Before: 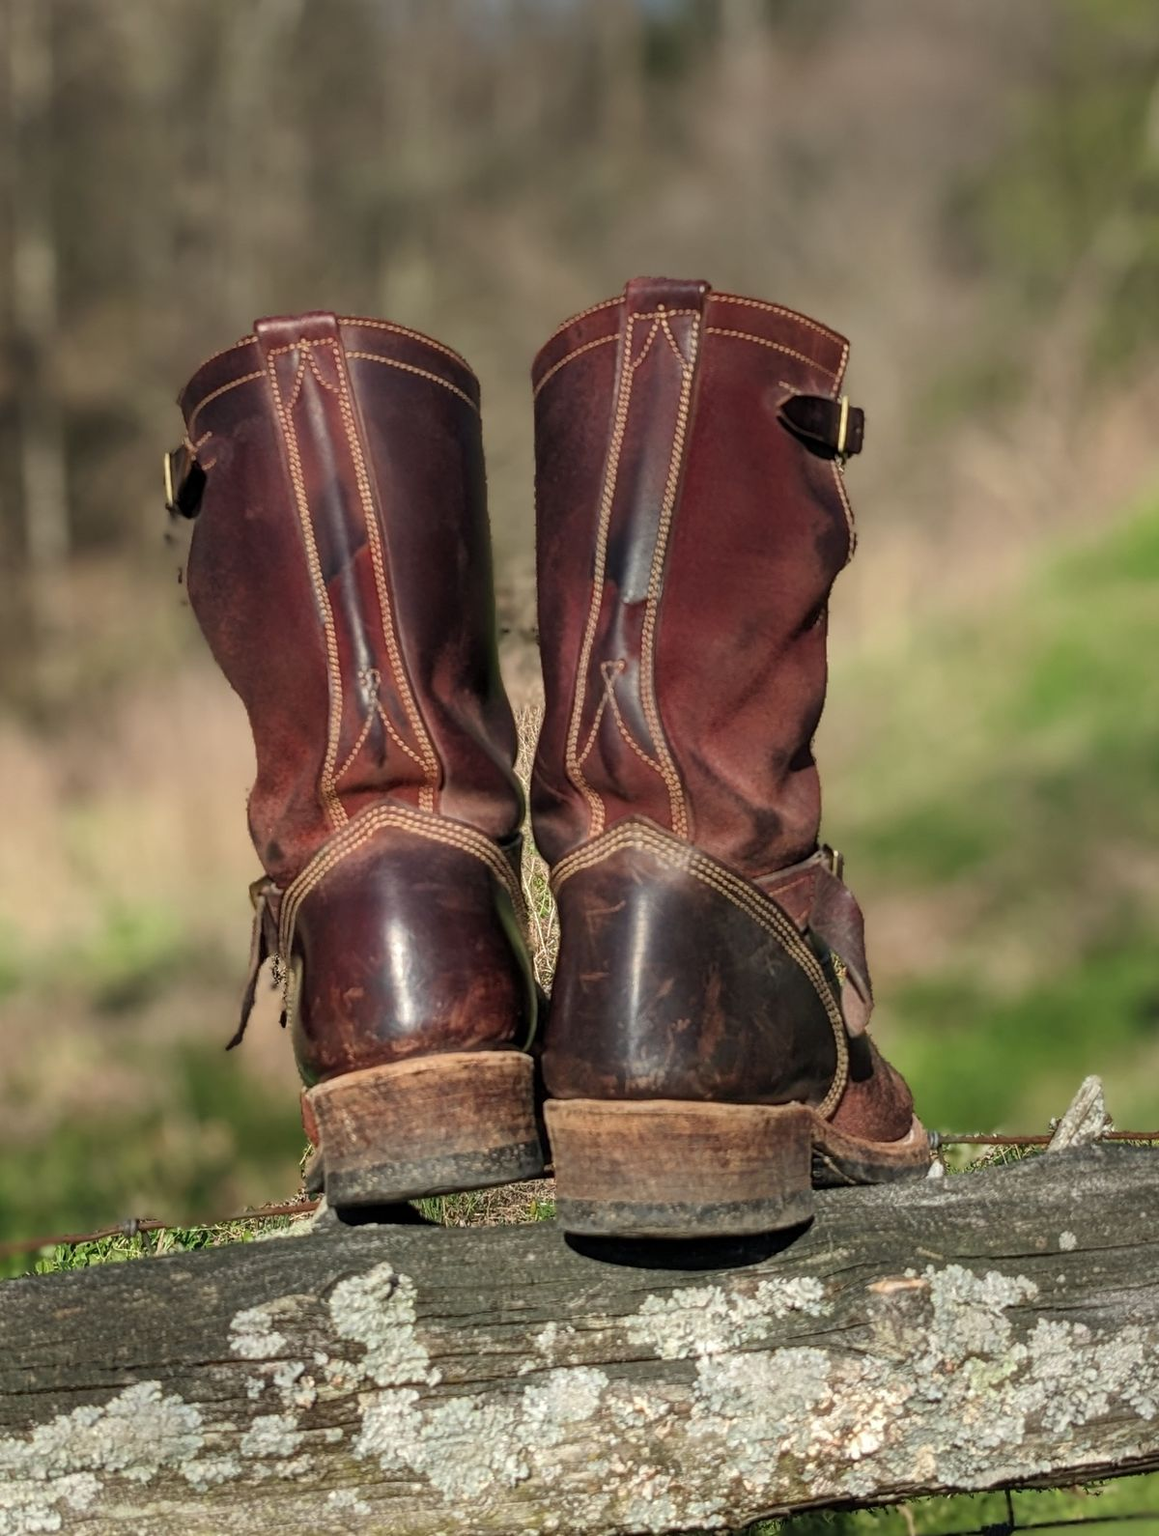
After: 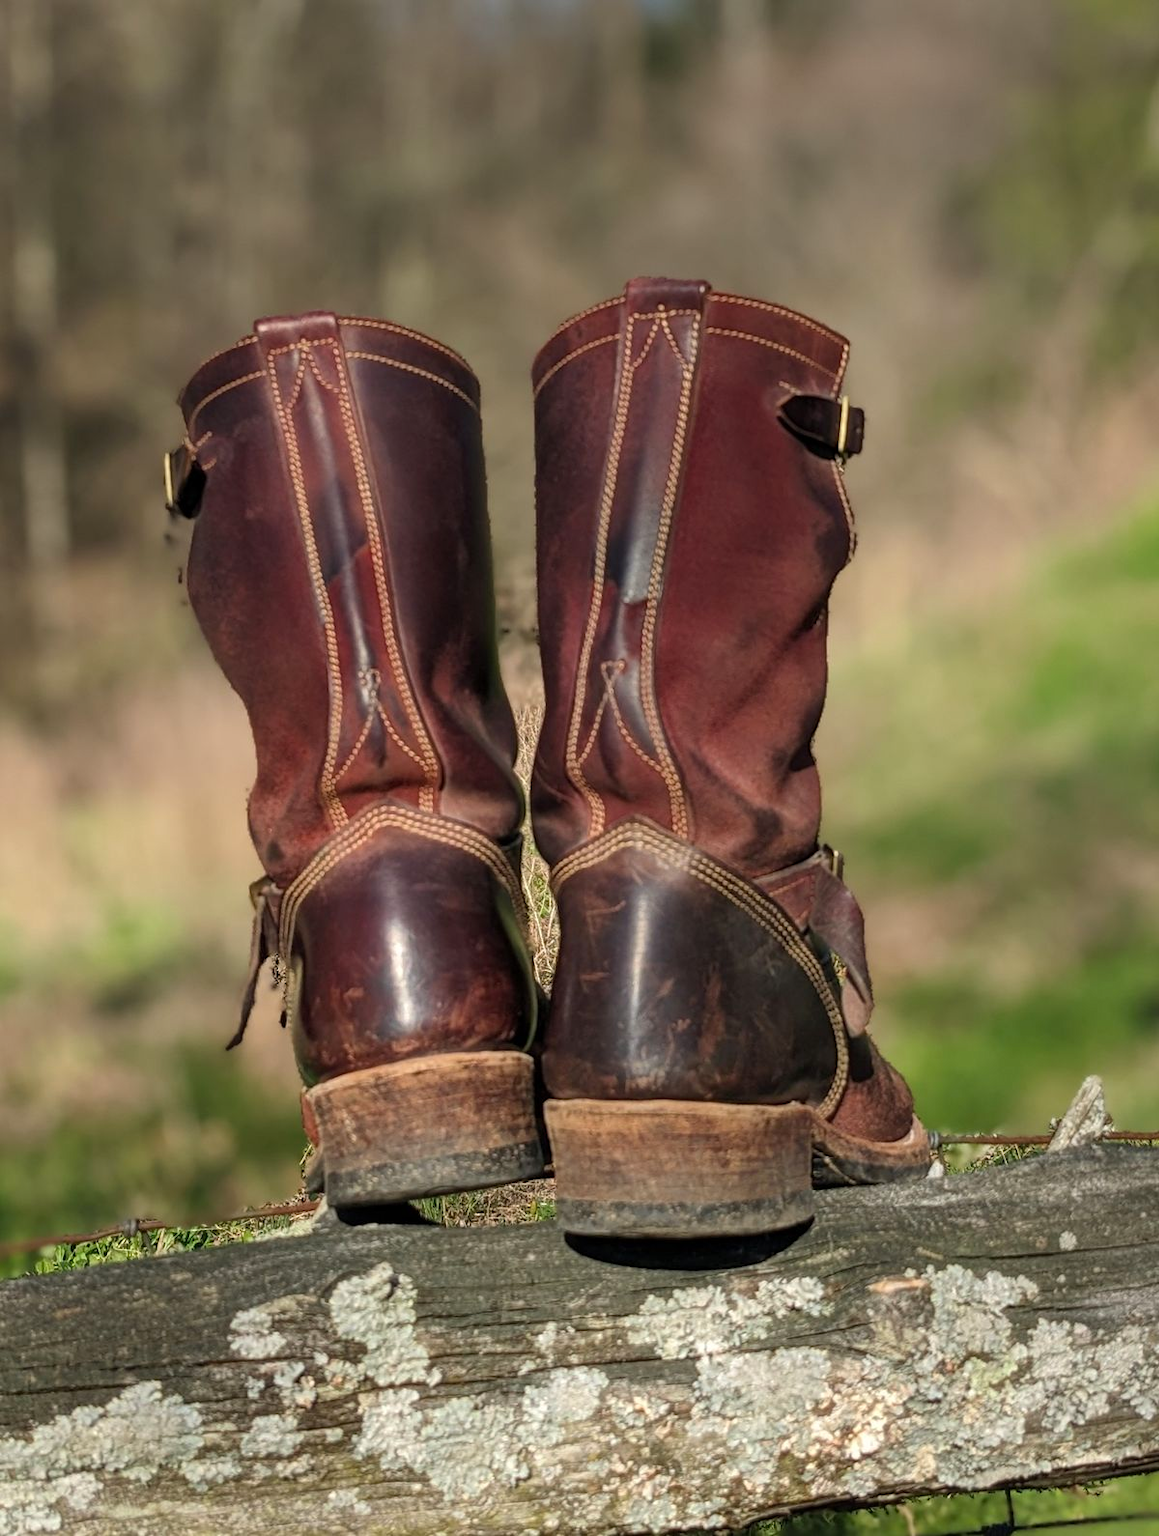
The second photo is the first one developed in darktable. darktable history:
color balance rgb: highlights gain › chroma 0.224%, highlights gain › hue 329.74°, perceptual saturation grading › global saturation 0.697%, global vibrance 19.763%
base curve: curves: ch0 [(0, 0) (0.297, 0.298) (1, 1)]
